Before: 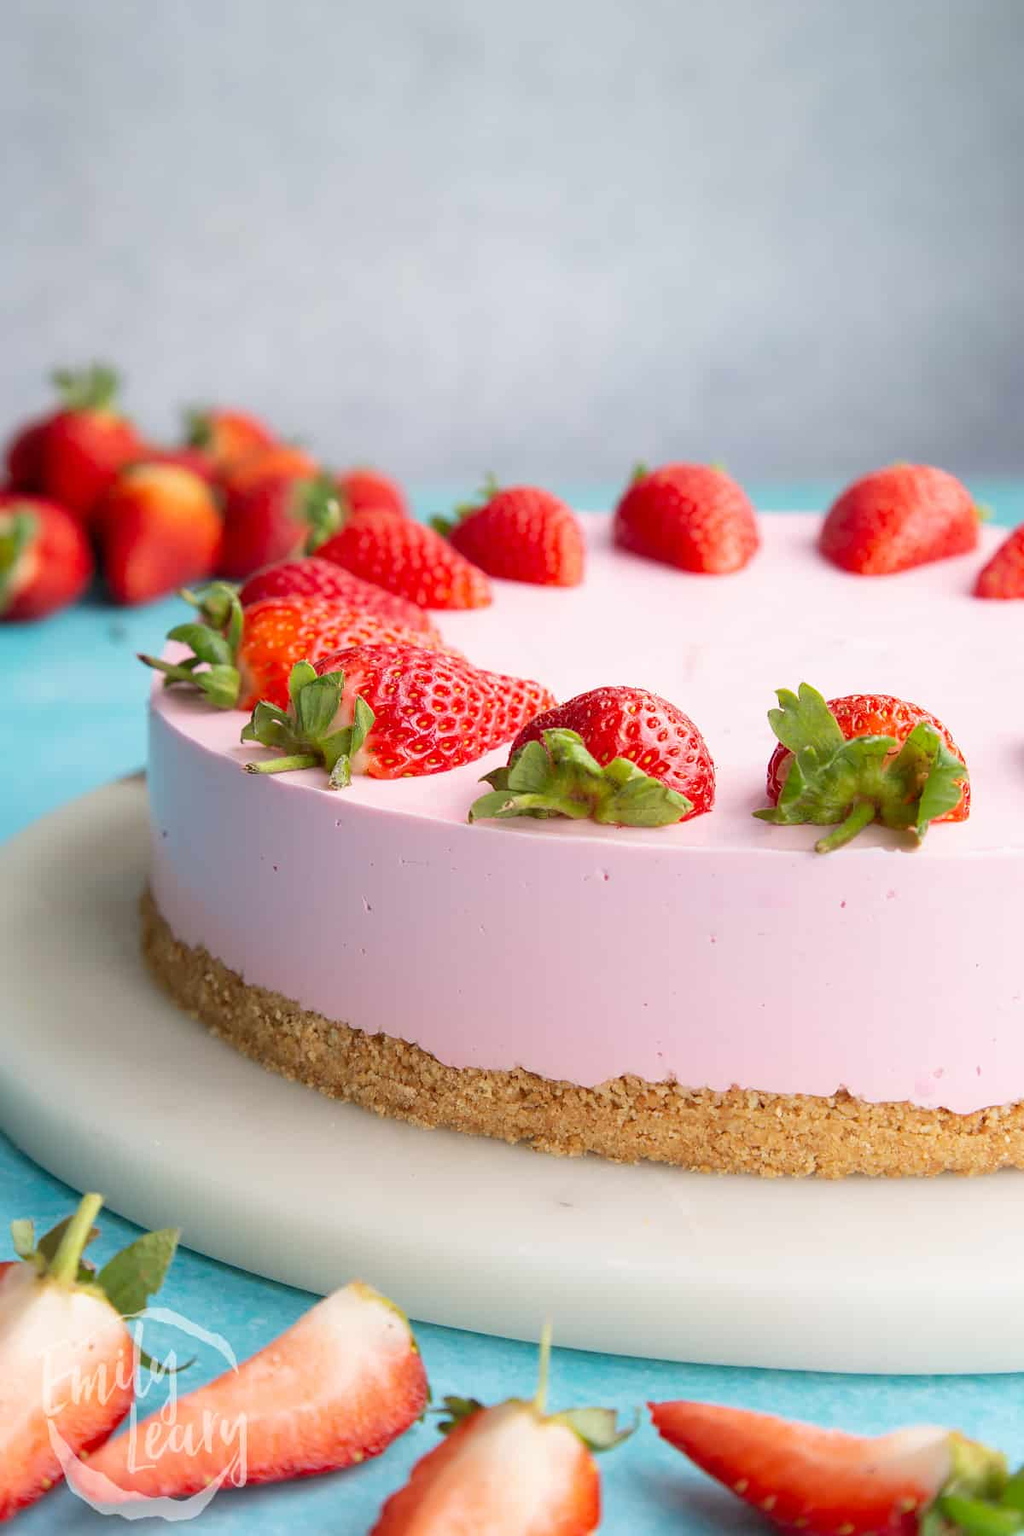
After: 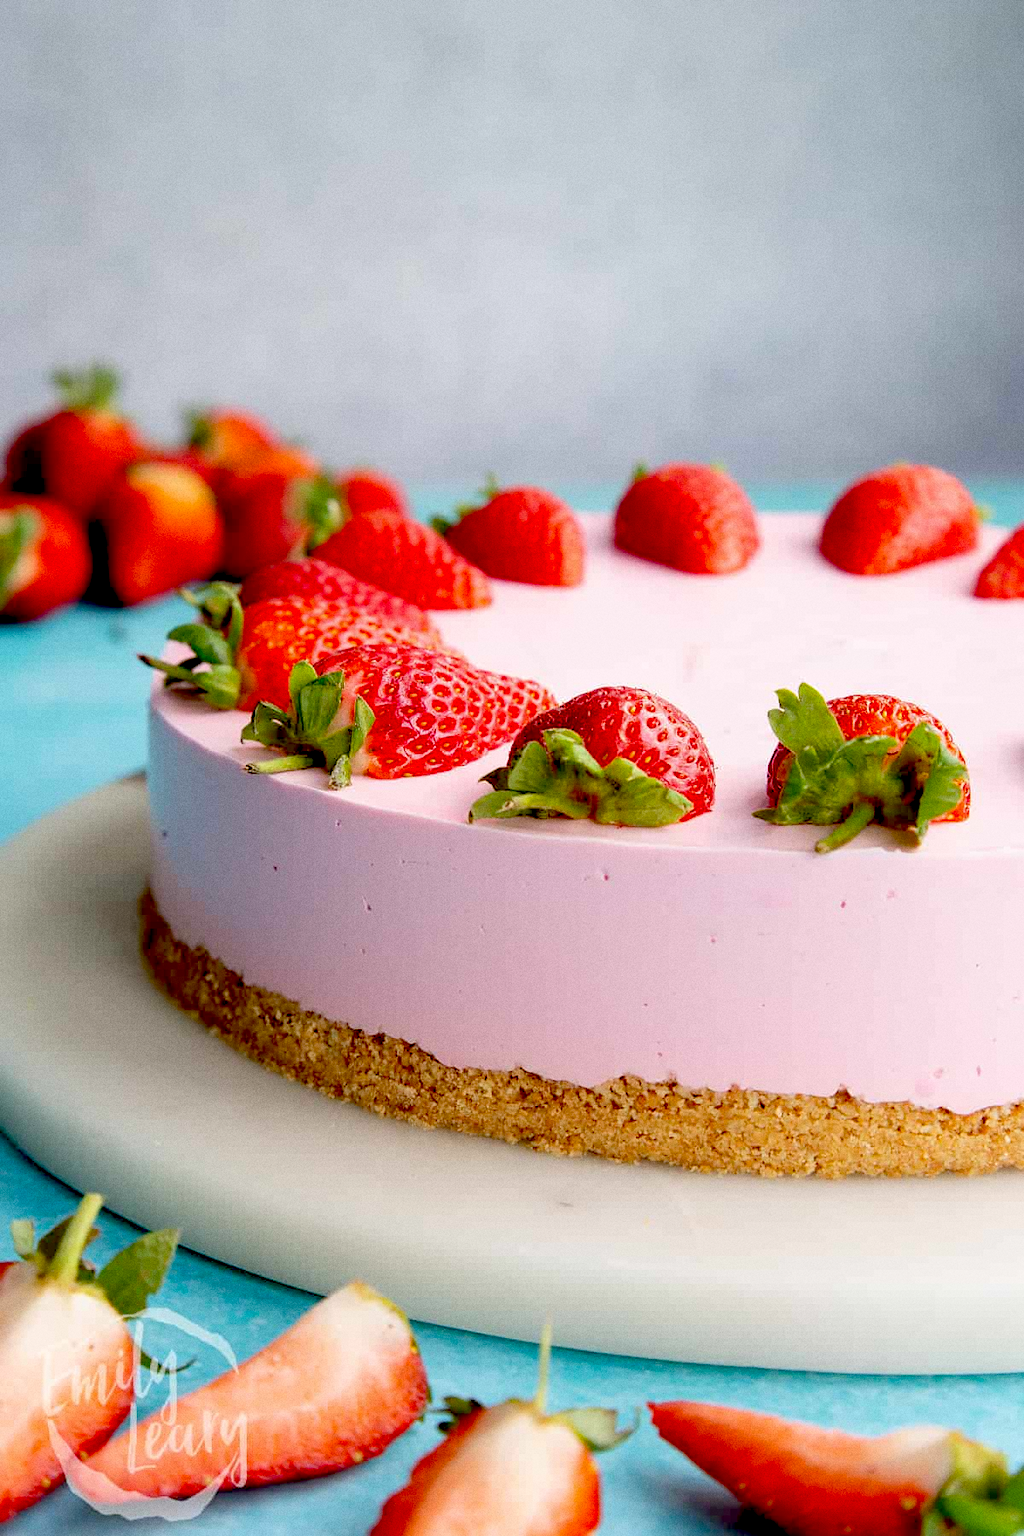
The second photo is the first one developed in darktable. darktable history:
exposure: black level correction 0.056, compensate highlight preservation false
grain: coarseness 0.09 ISO
